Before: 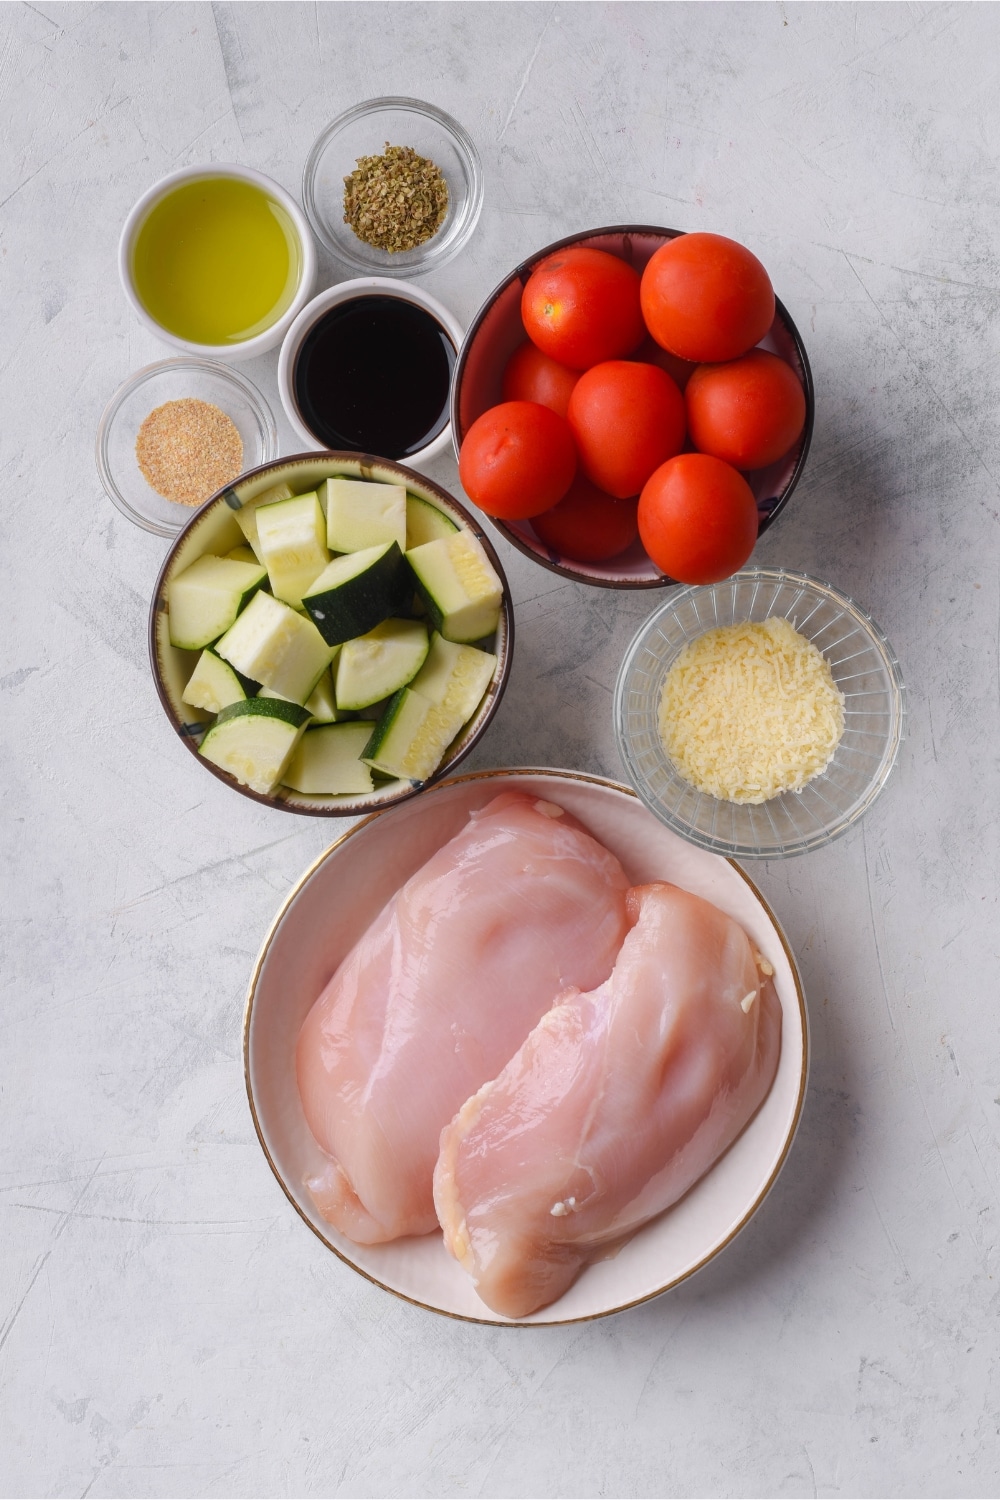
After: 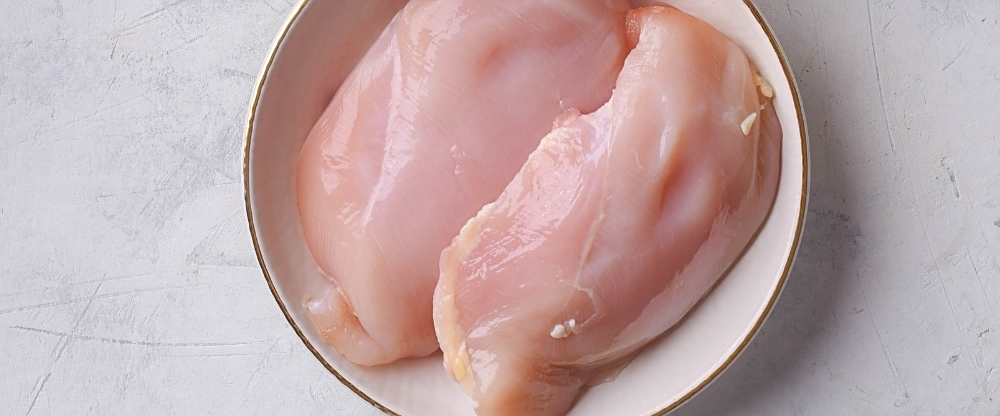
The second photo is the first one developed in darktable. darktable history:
sharpen: on, module defaults
crop and rotate: top 58.588%, bottom 13.653%
